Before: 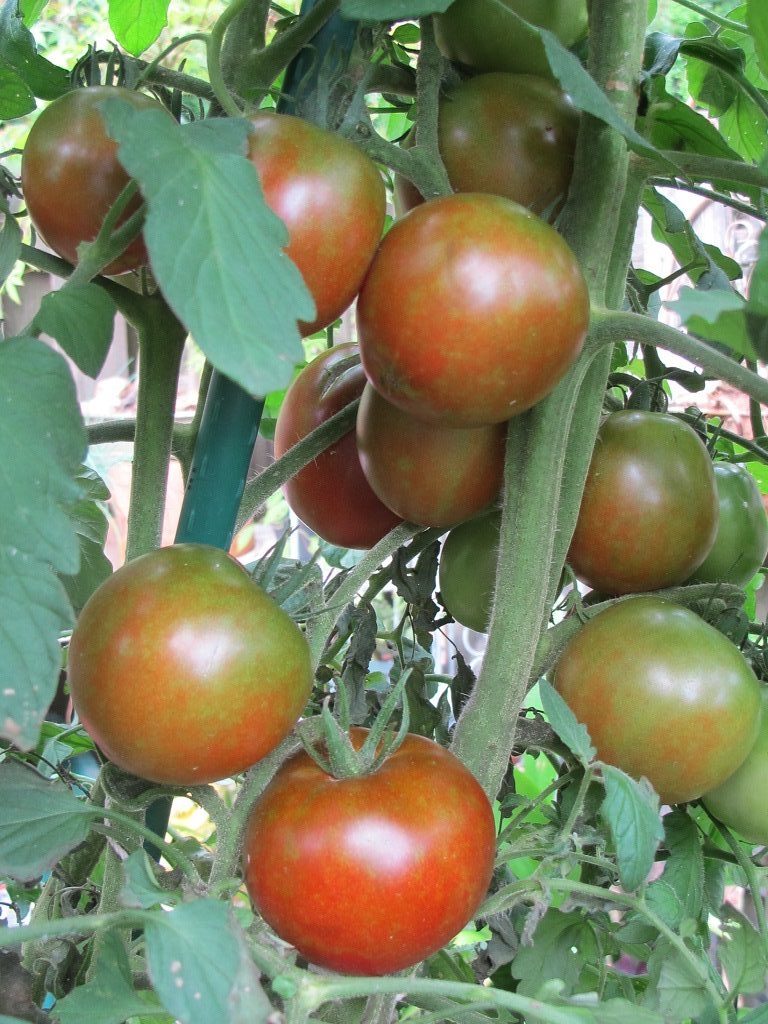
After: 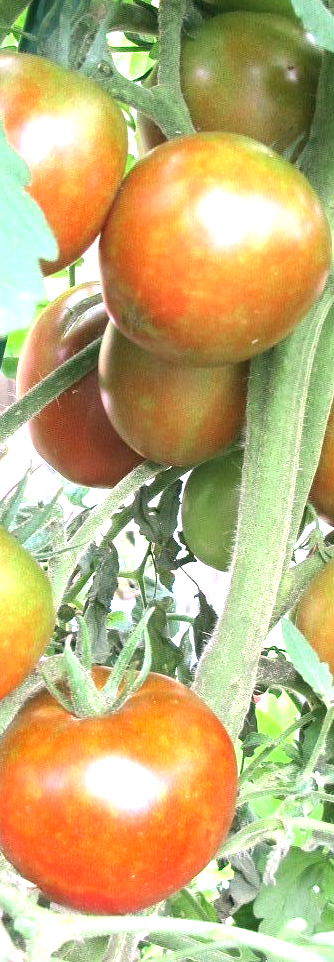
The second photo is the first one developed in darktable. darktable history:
exposure: black level correction 0, exposure 1.493 EV, compensate highlight preservation false
color correction: highlights a* 3.97, highlights b* 4.97, shadows a* -7.89, shadows b* 4.68
crop: left 33.72%, top 5.957%, right 22.725%
